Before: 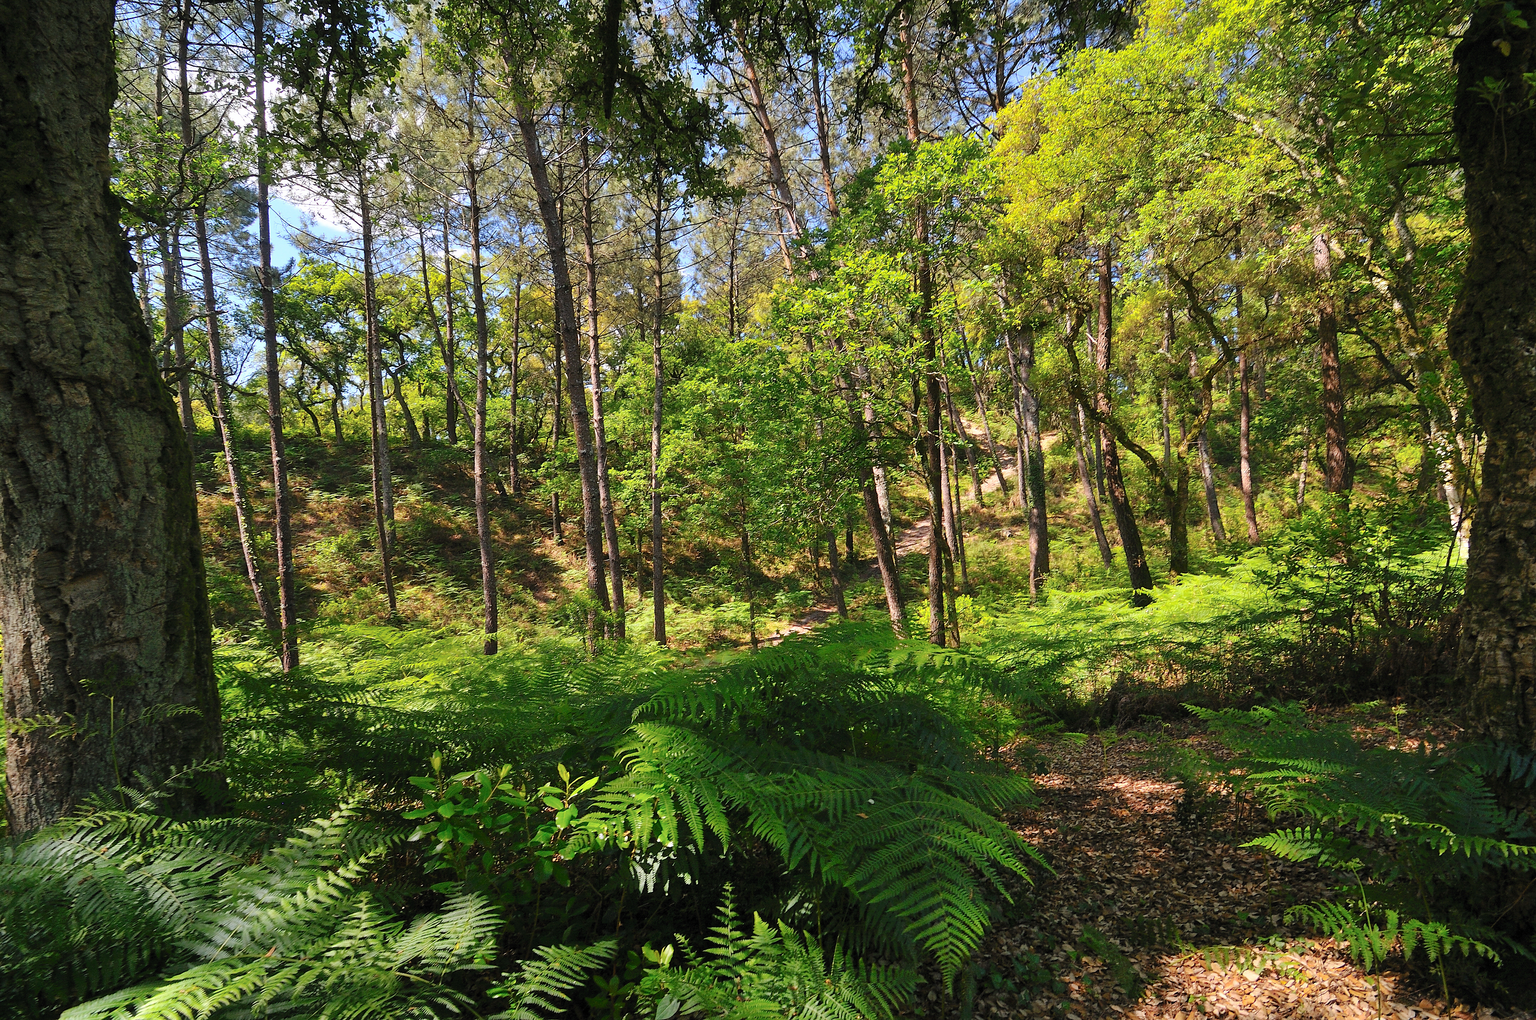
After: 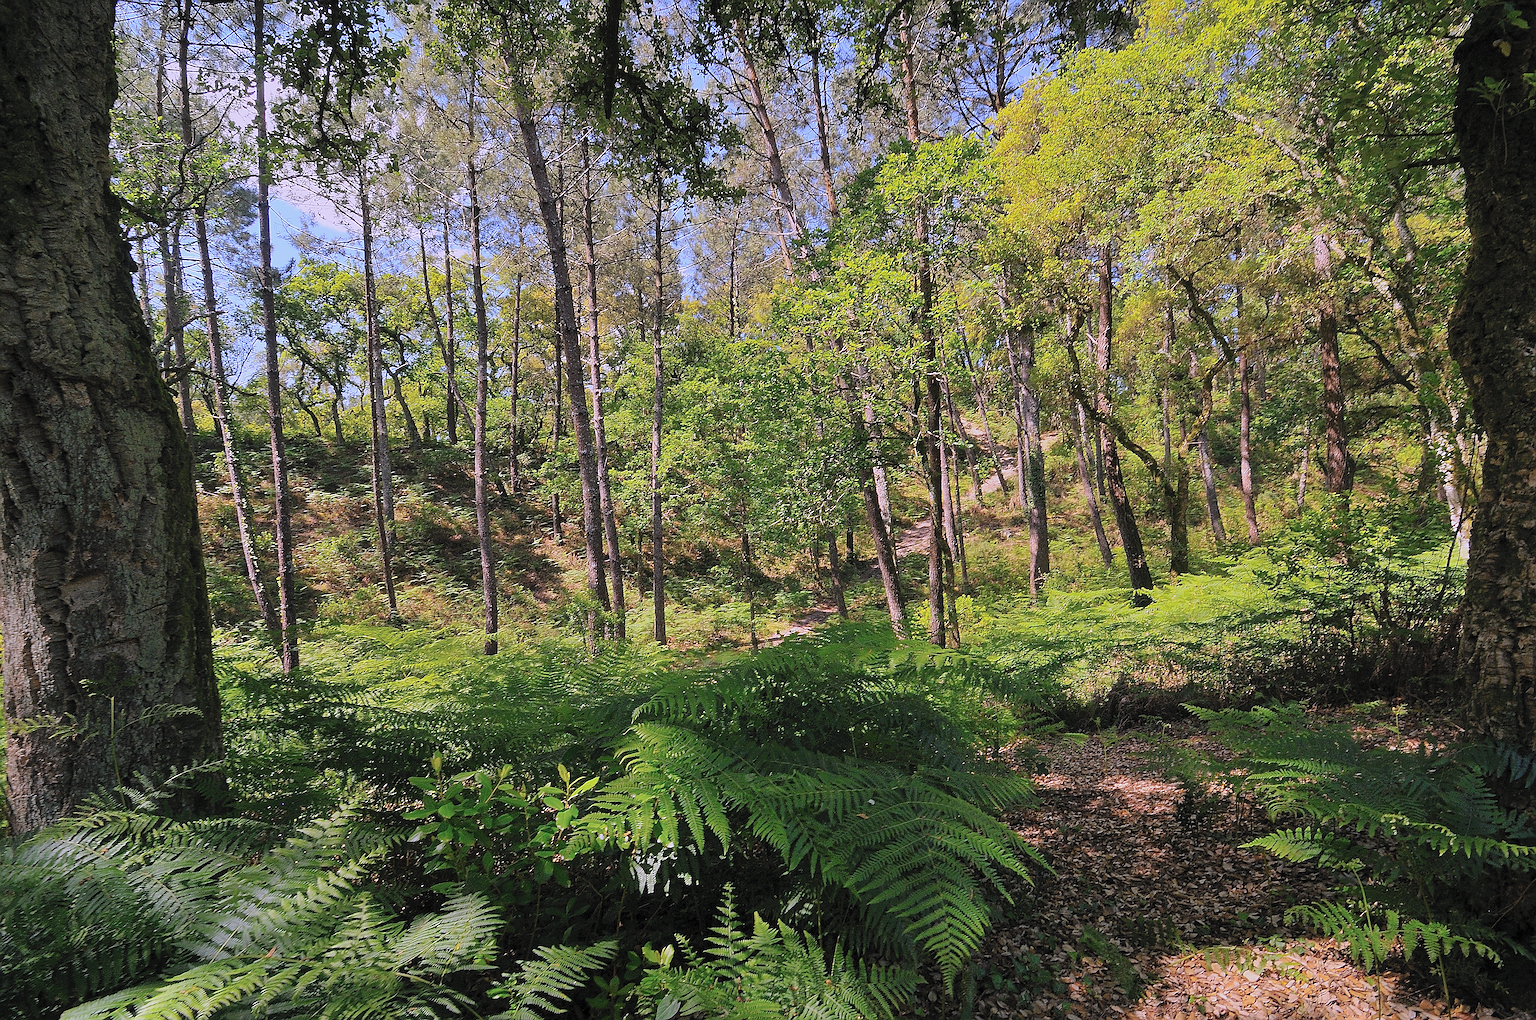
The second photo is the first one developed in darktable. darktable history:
white balance: red 1.042, blue 1.17
sharpen: radius 1.685, amount 1.294
contrast brightness saturation: brightness 0.15
exposure: black level correction 0, exposure -0.766 EV, compensate highlight preservation false
